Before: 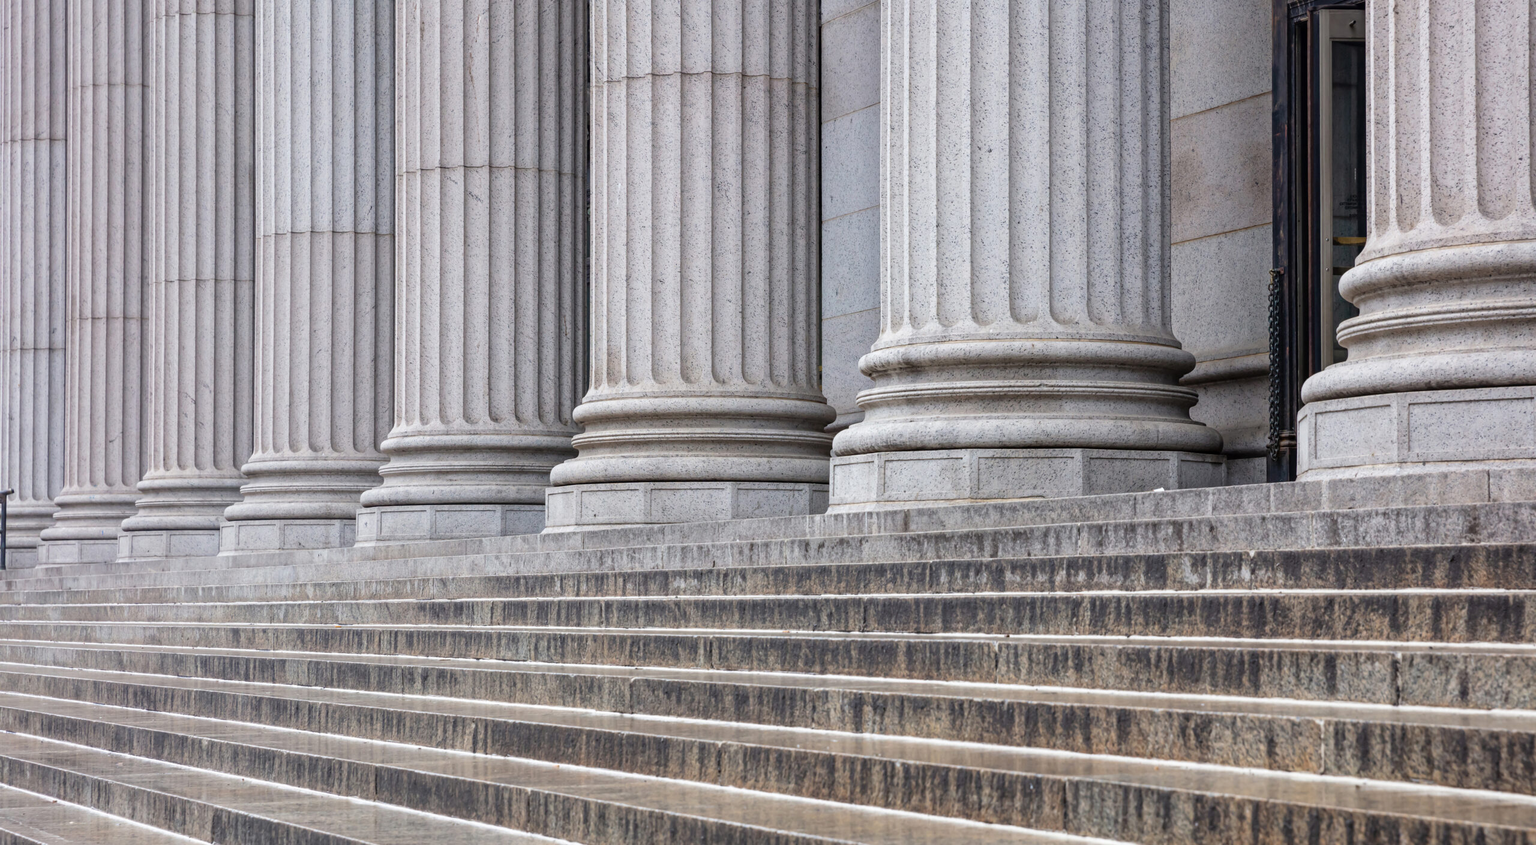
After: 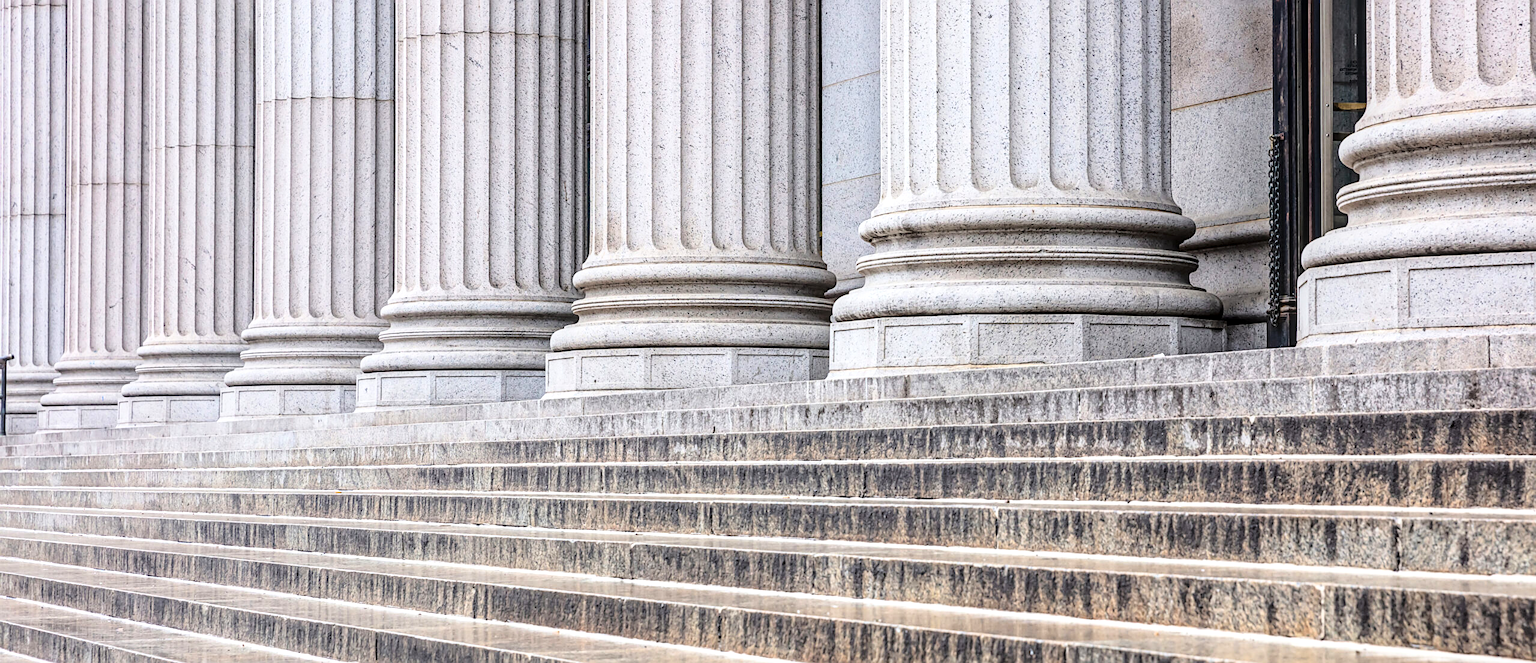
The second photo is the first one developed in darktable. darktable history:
crop and rotate: top 15.957%, bottom 5.431%
sharpen: on, module defaults
base curve: curves: ch0 [(0, 0) (0.028, 0.03) (0.121, 0.232) (0.46, 0.748) (0.859, 0.968) (1, 1)]
local contrast: on, module defaults
